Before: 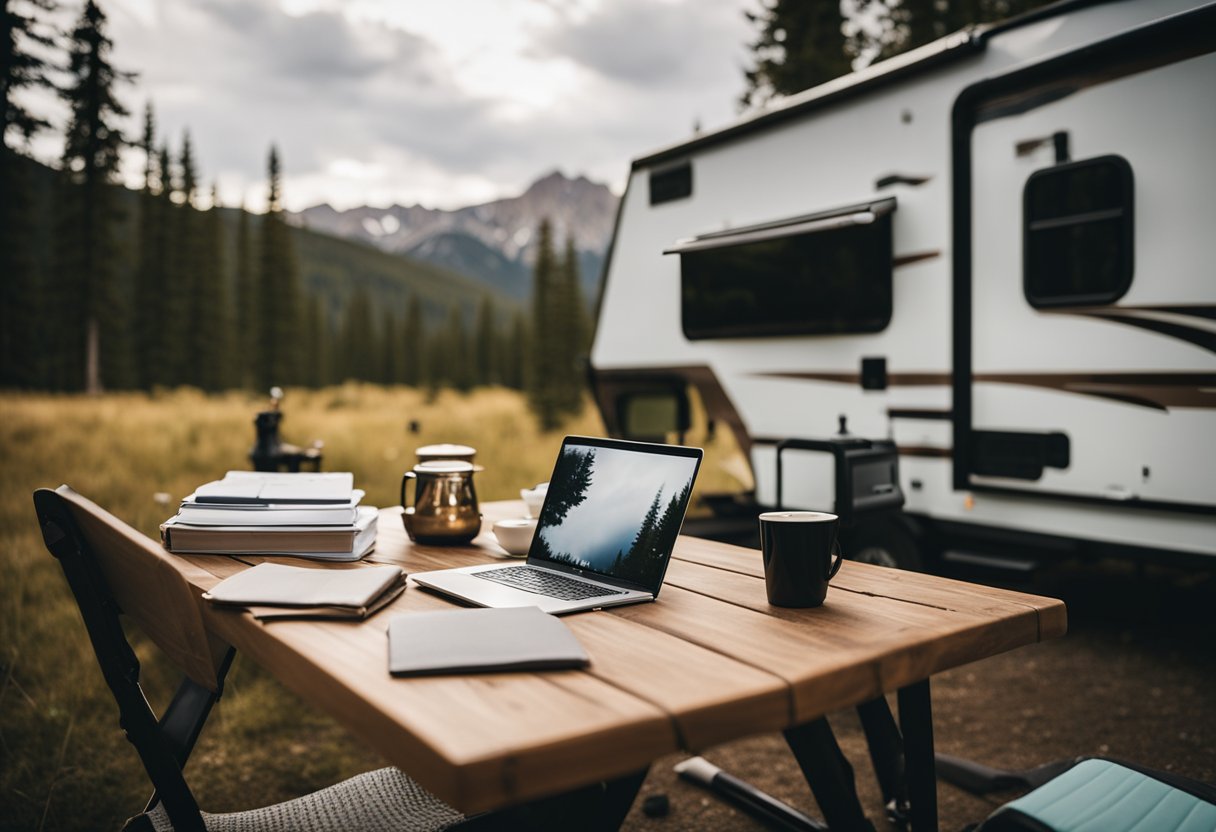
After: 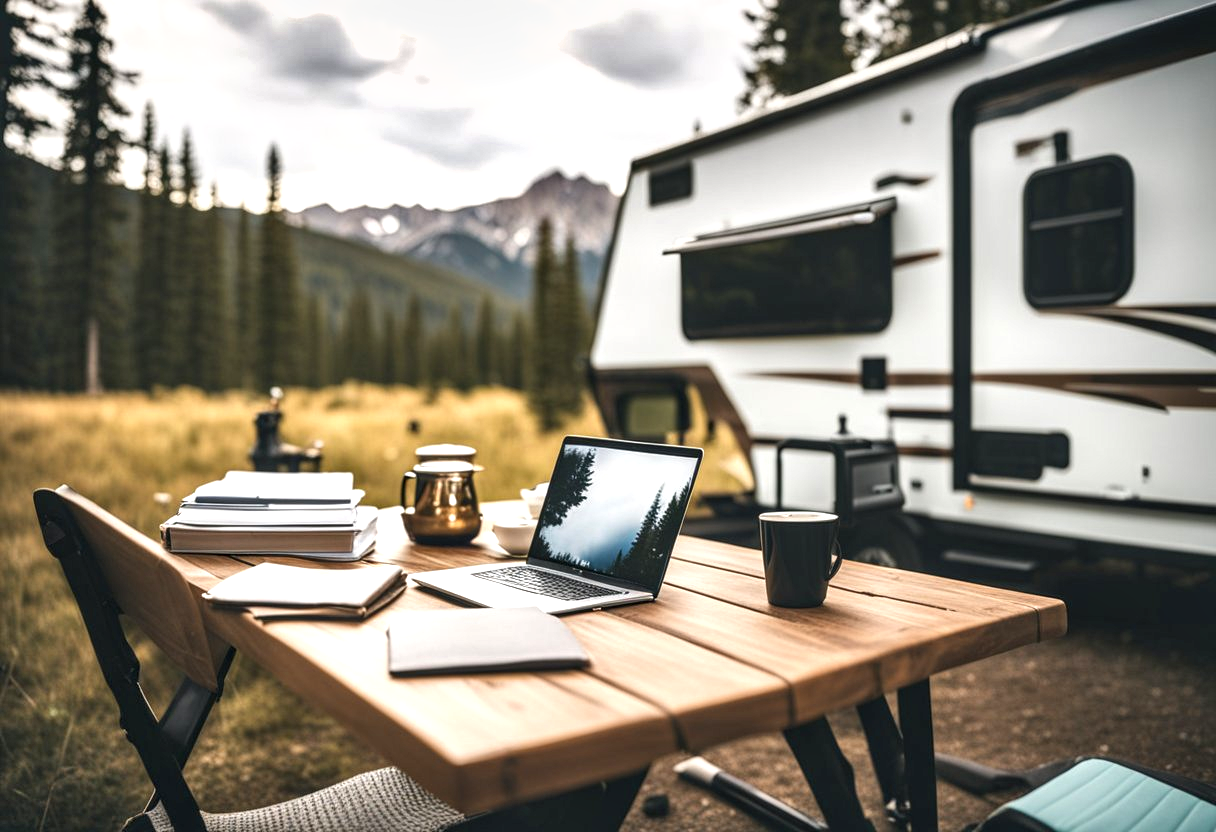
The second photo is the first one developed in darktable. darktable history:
shadows and highlights: highlights color adjustment 49.84%, soften with gaussian
local contrast: detail 130%
exposure: exposure 0.764 EV, compensate highlight preservation false
